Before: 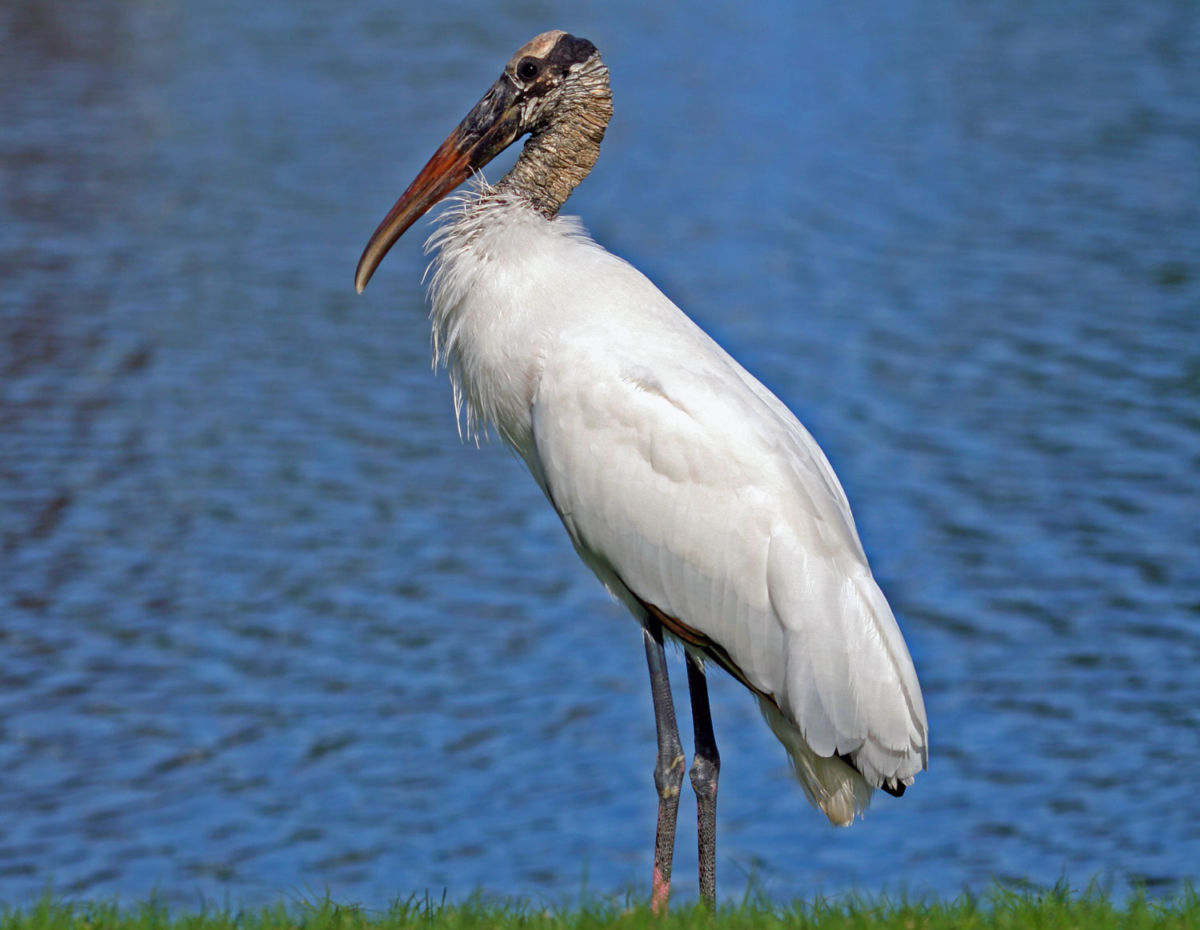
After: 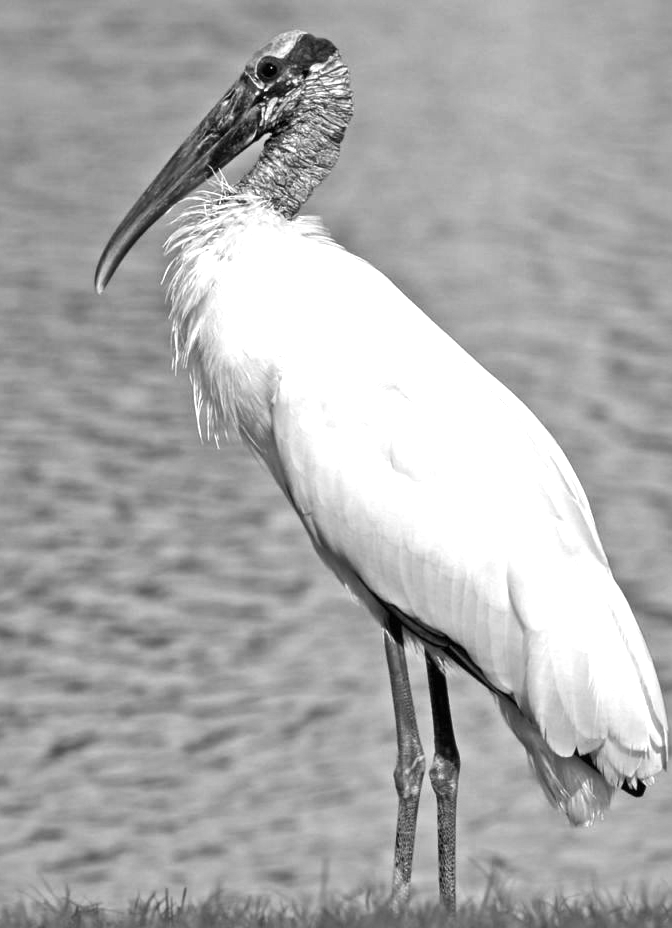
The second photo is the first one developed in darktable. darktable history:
crop: left 21.674%, right 22.086%
exposure: black level correction 0, exposure 1 EV, compensate exposure bias true, compensate highlight preservation false
local contrast: mode bilateral grid, contrast 20, coarseness 50, detail 120%, midtone range 0.2
color calibration: output gray [0.21, 0.42, 0.37, 0], gray › normalize channels true, illuminant same as pipeline (D50), adaptation XYZ, x 0.346, y 0.359, gamut compression 0
